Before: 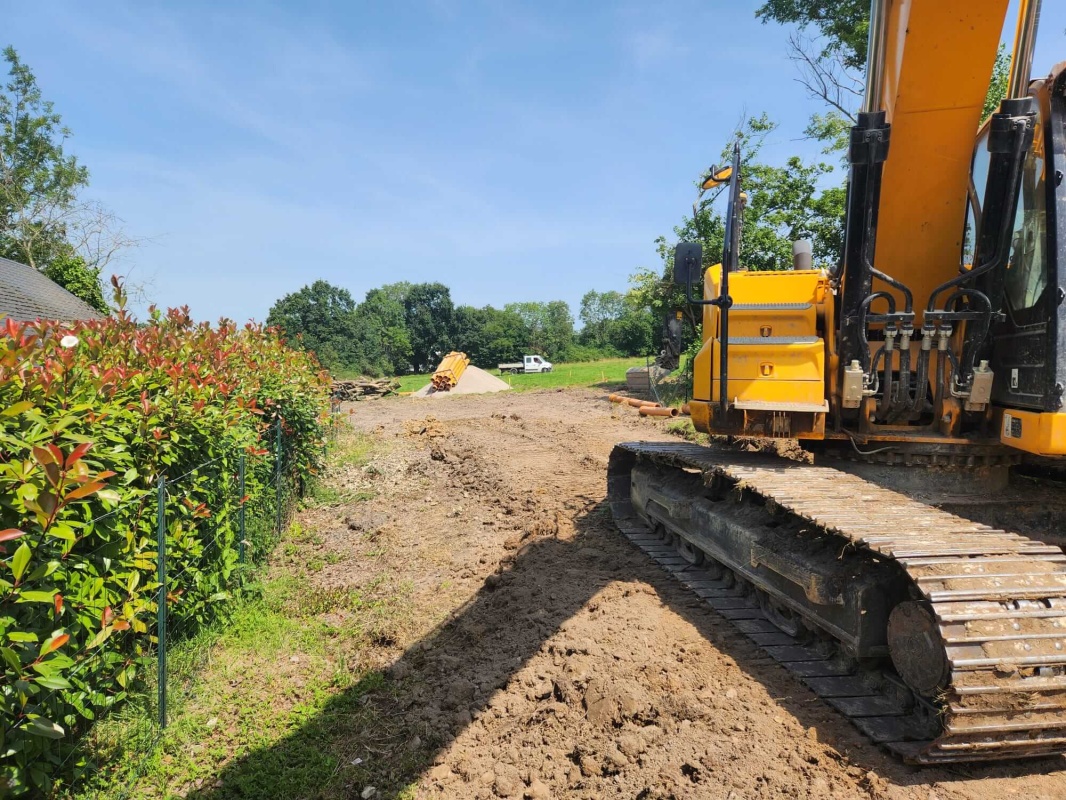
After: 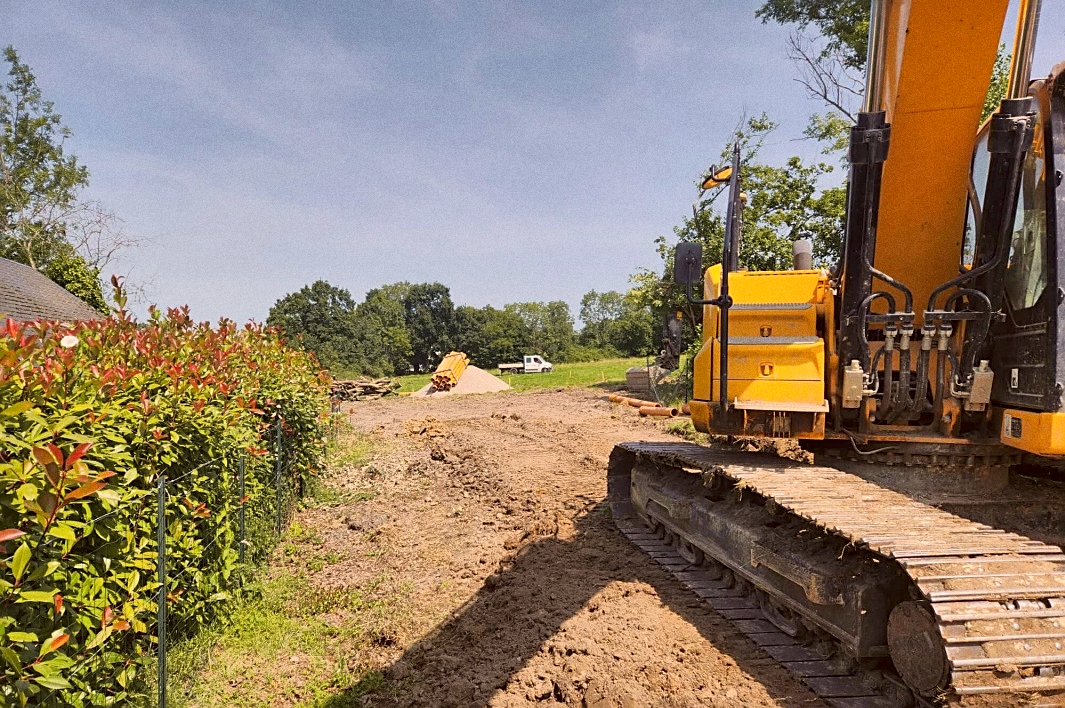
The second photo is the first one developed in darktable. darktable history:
crop and rotate: top 0%, bottom 11.49%
color correction: highlights a* 6.27, highlights b* 8.19, shadows a* 5.94, shadows b* 7.23, saturation 0.9
shadows and highlights: low approximation 0.01, soften with gaussian
tone curve: curves: ch0 [(0.013, 0) (0.061, 0.068) (0.239, 0.256) (0.502, 0.505) (0.683, 0.676) (0.761, 0.773) (0.858, 0.858) (0.987, 0.945)]; ch1 [(0, 0) (0.172, 0.123) (0.304, 0.288) (0.414, 0.44) (0.472, 0.473) (0.502, 0.508) (0.521, 0.528) (0.583, 0.595) (0.654, 0.673) (0.728, 0.761) (1, 1)]; ch2 [(0, 0) (0.411, 0.424) (0.485, 0.476) (0.502, 0.502) (0.553, 0.557) (0.57, 0.576) (1, 1)], color space Lab, independent channels, preserve colors none
grain: on, module defaults
sharpen: on, module defaults
